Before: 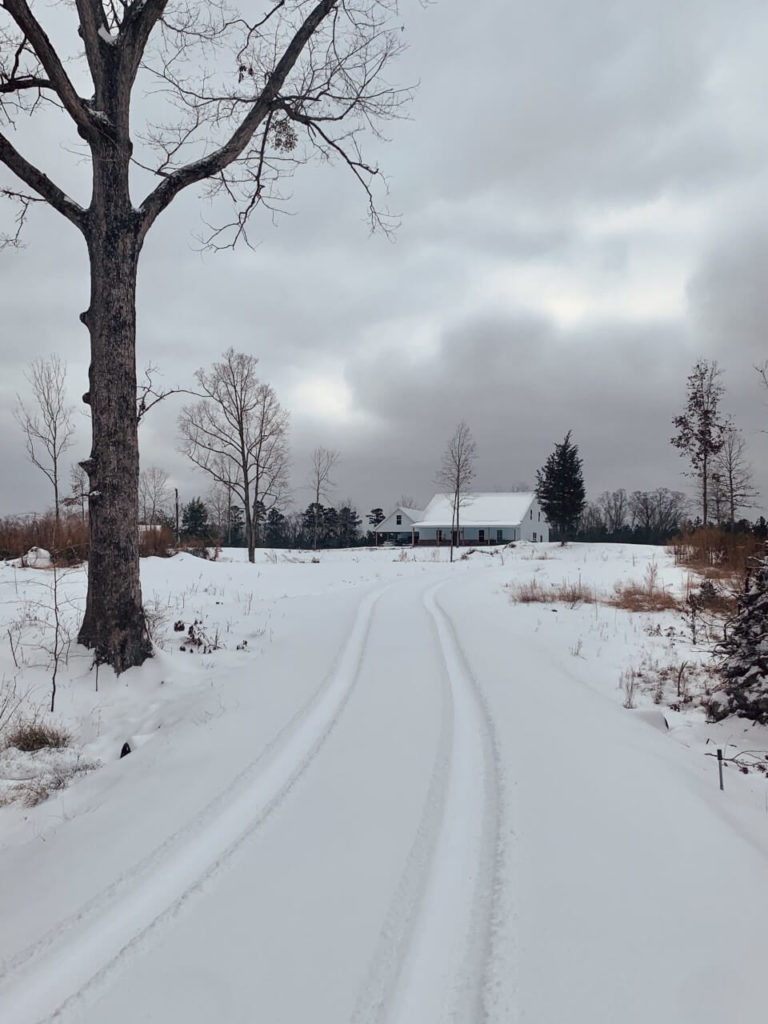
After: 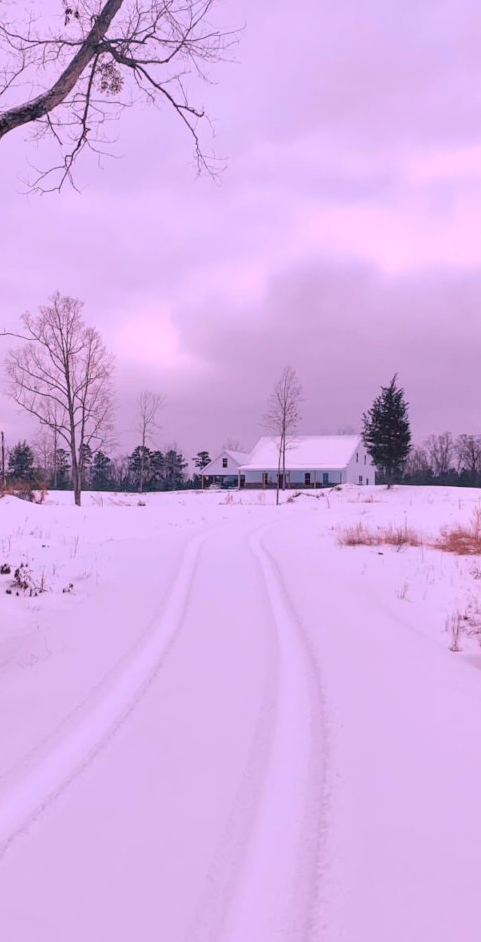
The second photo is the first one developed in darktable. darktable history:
contrast brightness saturation: contrast 0.098, brightness 0.318, saturation 0.147
exposure: exposure -0.439 EV, compensate highlight preservation false
color correction: highlights a* 19.19, highlights b* -12.2, saturation 1.64
crop and rotate: left 22.75%, top 5.648%, right 14.51%, bottom 2.319%
